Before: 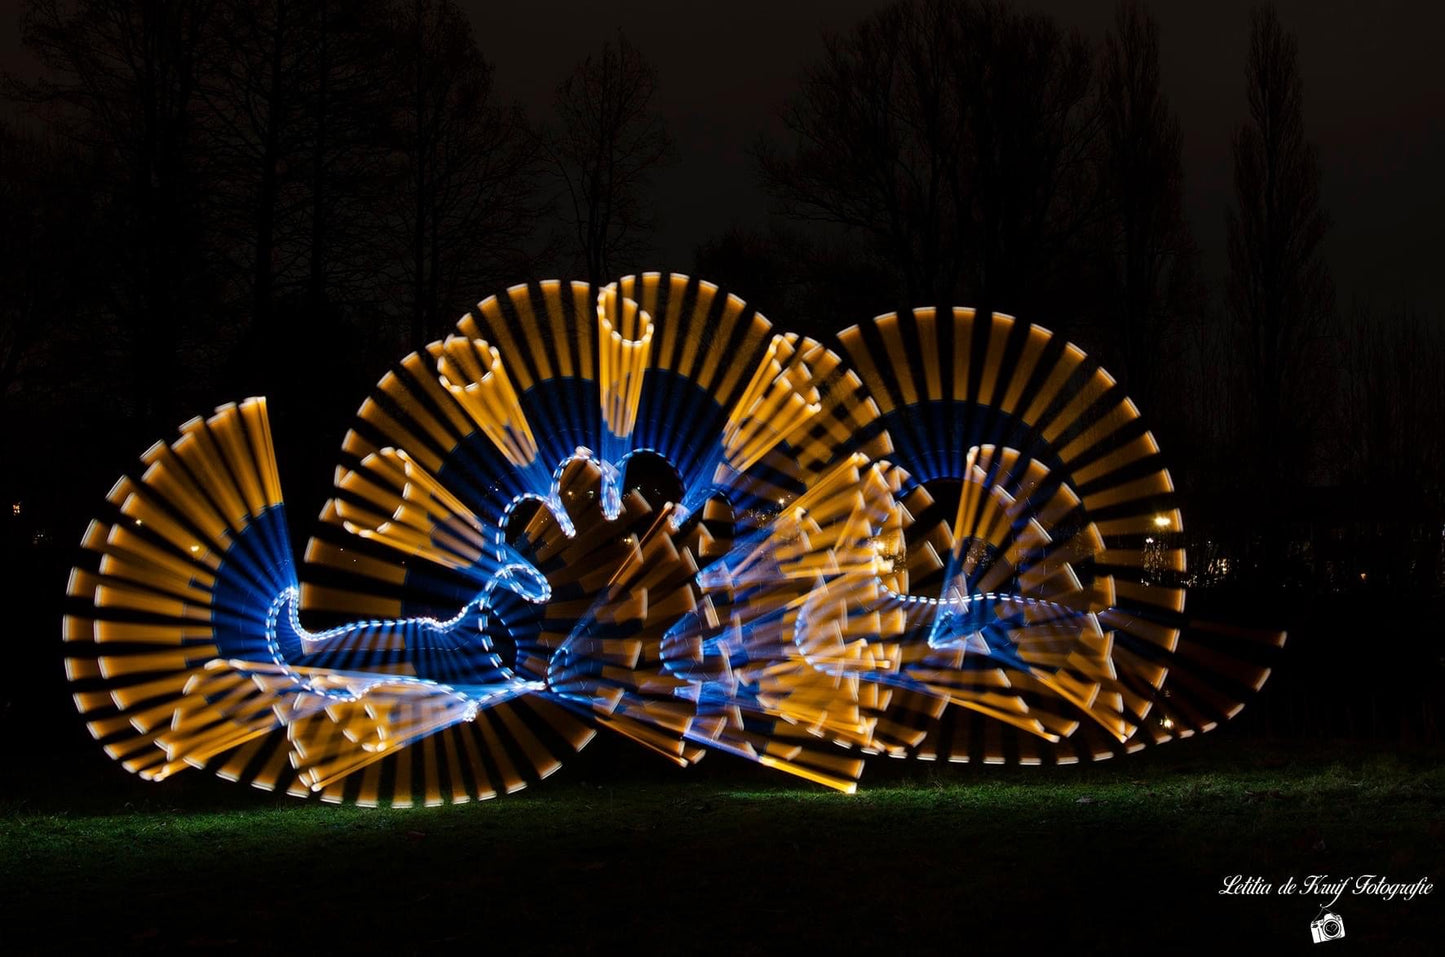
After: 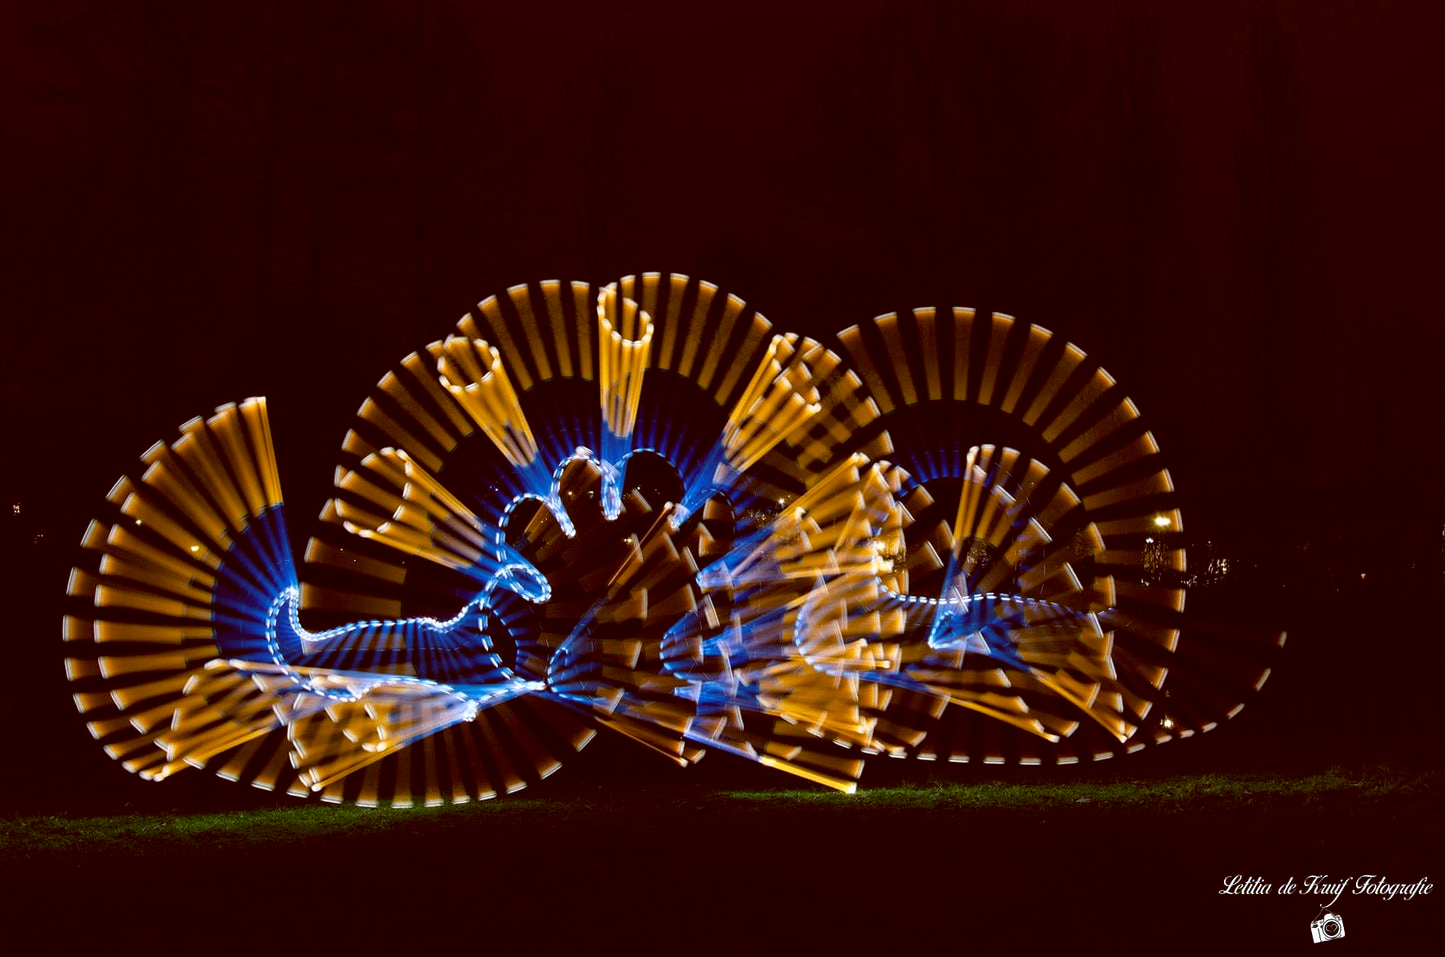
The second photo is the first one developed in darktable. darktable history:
shadows and highlights: shadows 0, highlights 40
color balance: lift [1, 1.015, 1.004, 0.985], gamma [1, 0.958, 0.971, 1.042], gain [1, 0.956, 0.977, 1.044]
